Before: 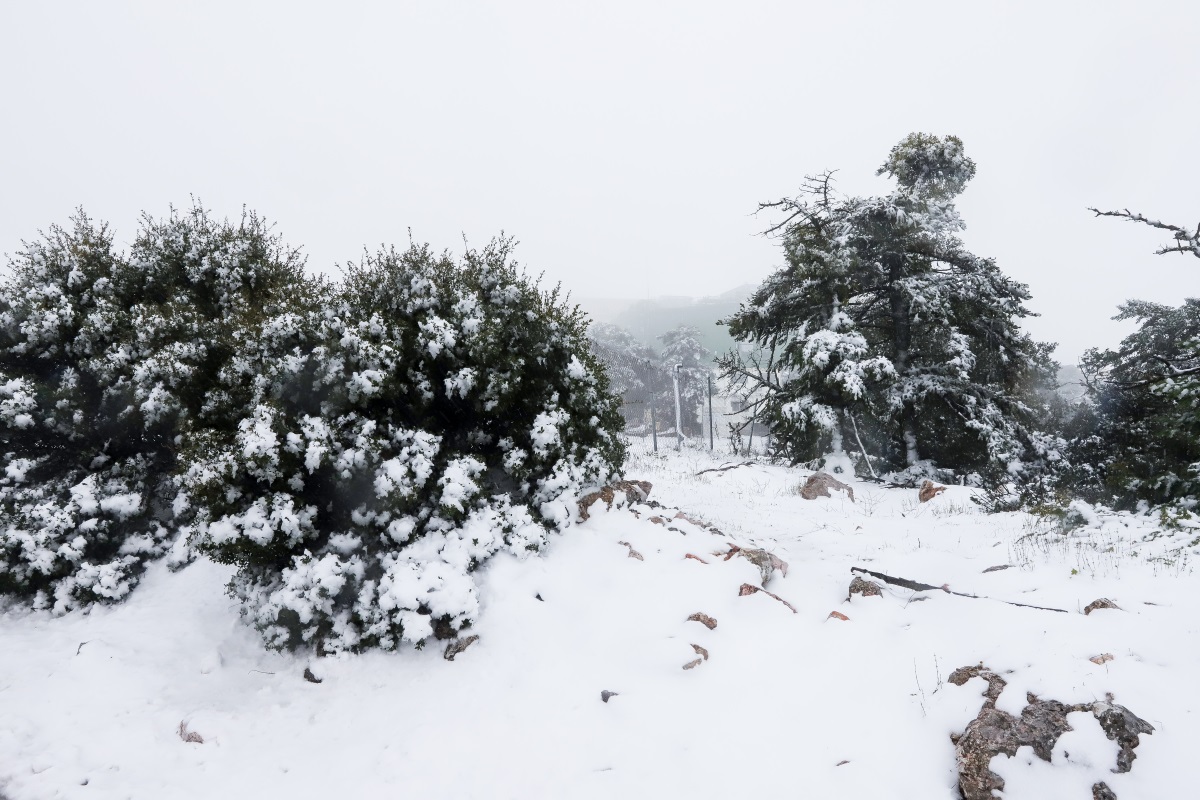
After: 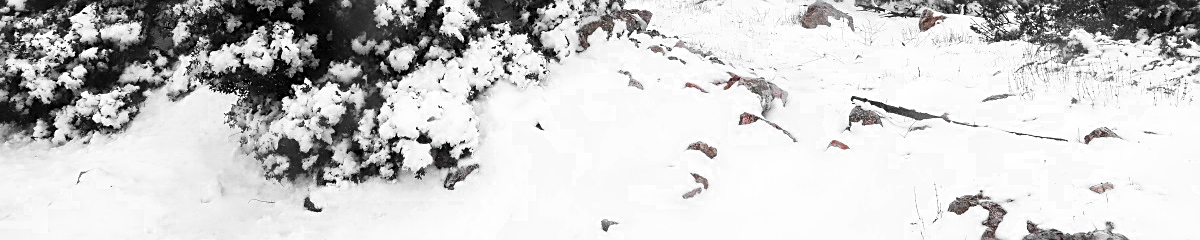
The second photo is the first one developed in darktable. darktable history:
sharpen: on, module defaults
crop and rotate: top 59.018%, bottom 10.947%
color zones: curves: ch0 [(0, 0.352) (0.143, 0.407) (0.286, 0.386) (0.429, 0.431) (0.571, 0.829) (0.714, 0.853) (0.857, 0.833) (1, 0.352)]; ch1 [(0, 0.604) (0.072, 0.726) (0.096, 0.608) (0.205, 0.007) (0.571, -0.006) (0.839, -0.013) (0.857, -0.012) (1, 0.604)]
